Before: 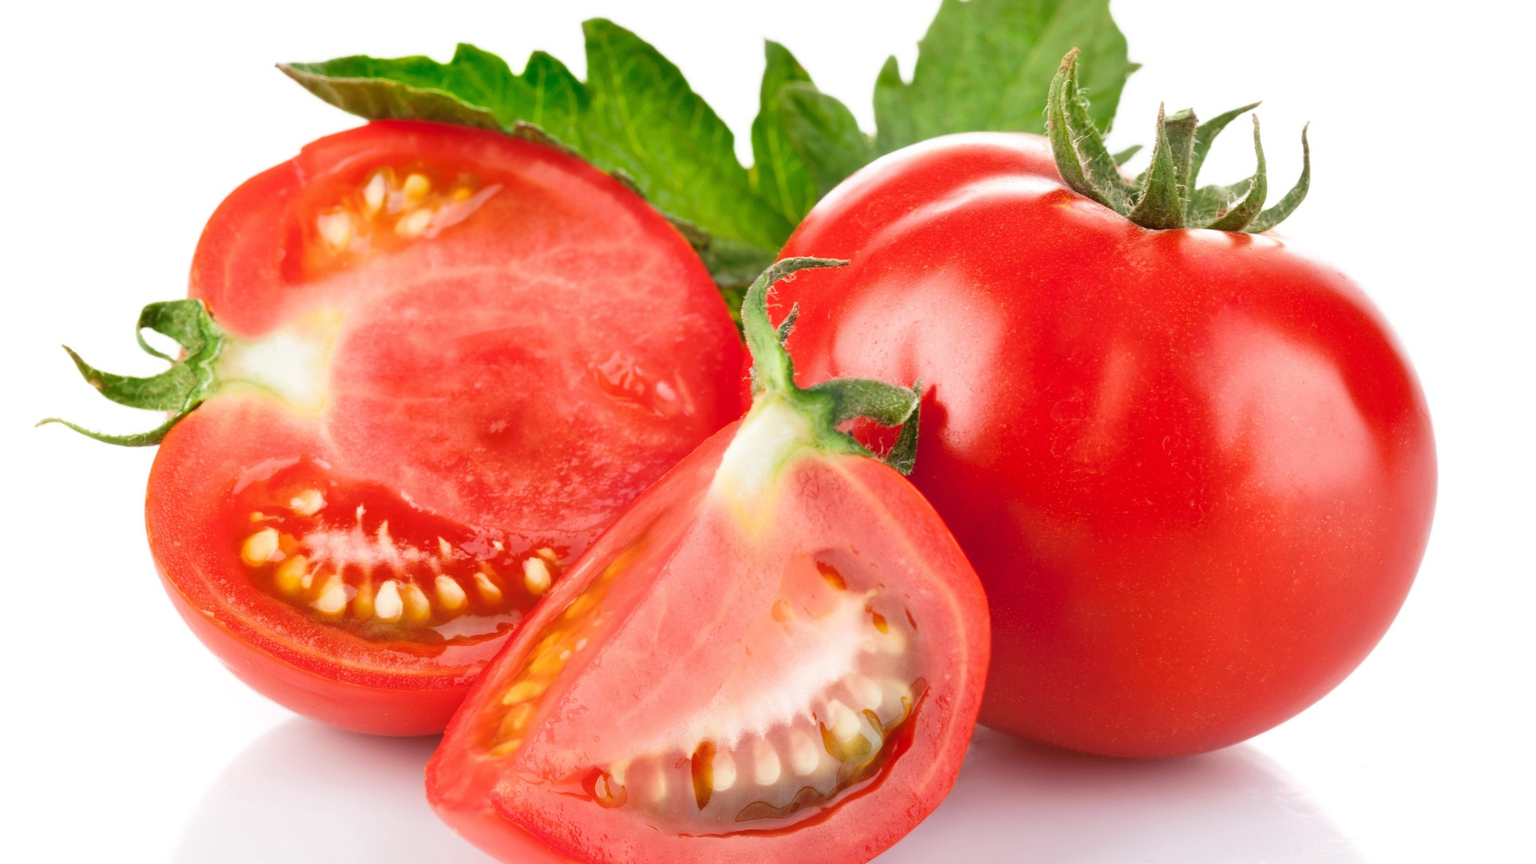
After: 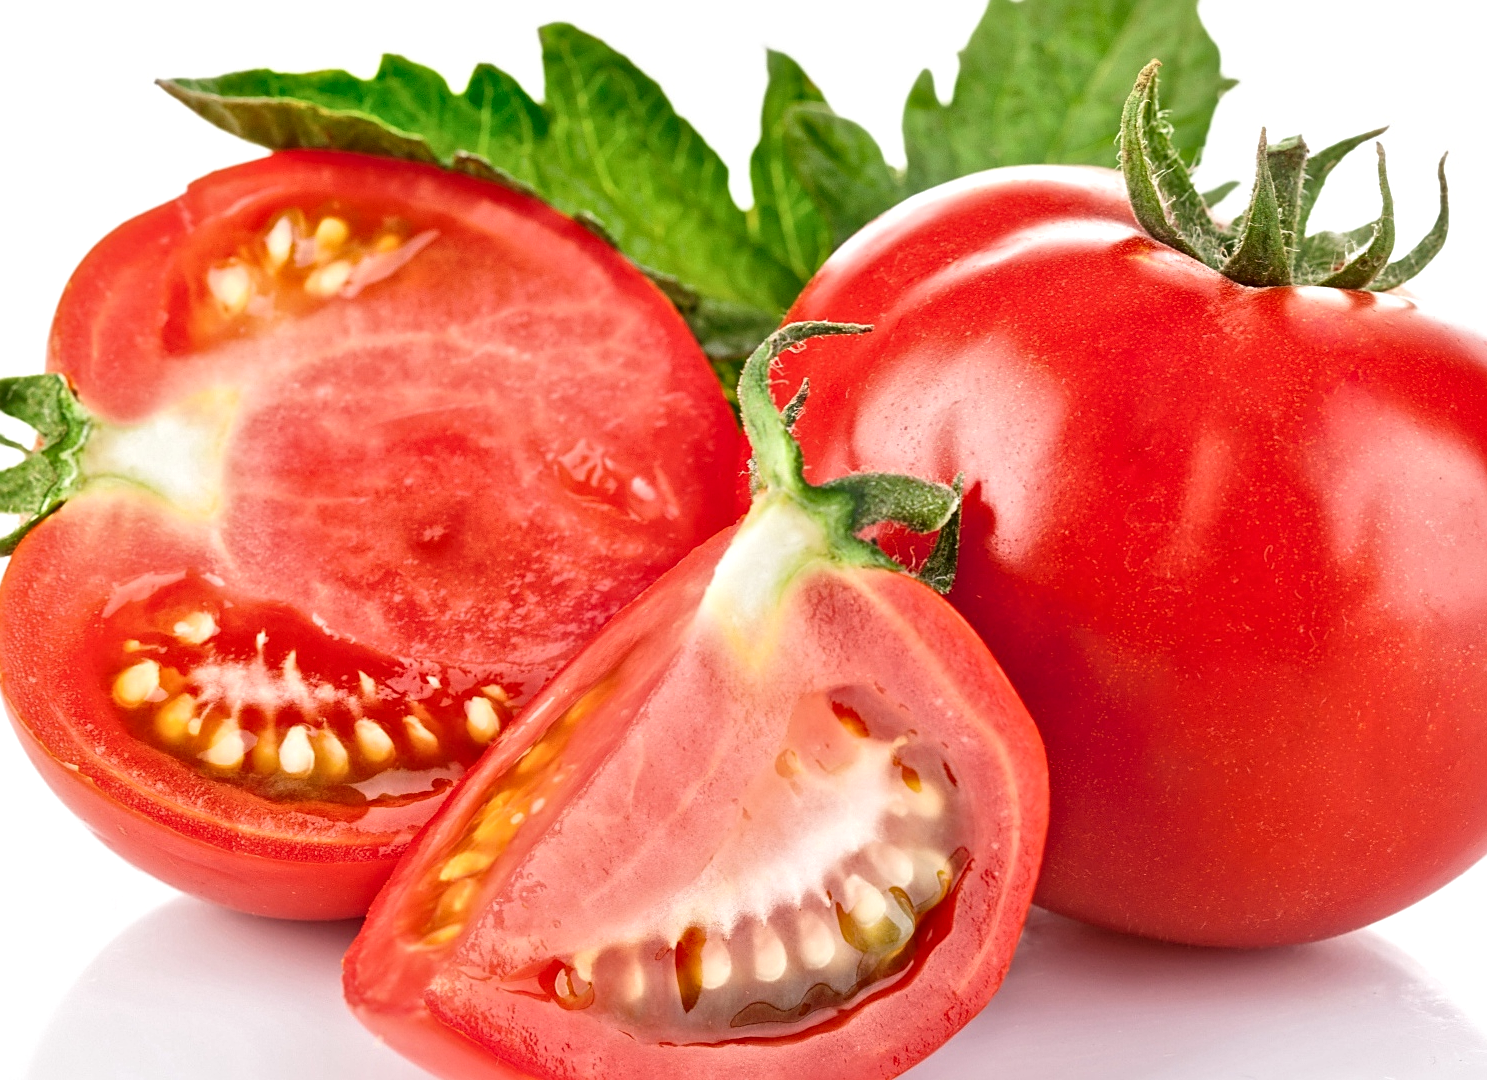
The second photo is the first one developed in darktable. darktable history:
local contrast: mode bilateral grid, contrast 20, coarseness 18, detail 163%, midtone range 0.2
crop: left 9.89%, right 12.659%
sharpen: on, module defaults
